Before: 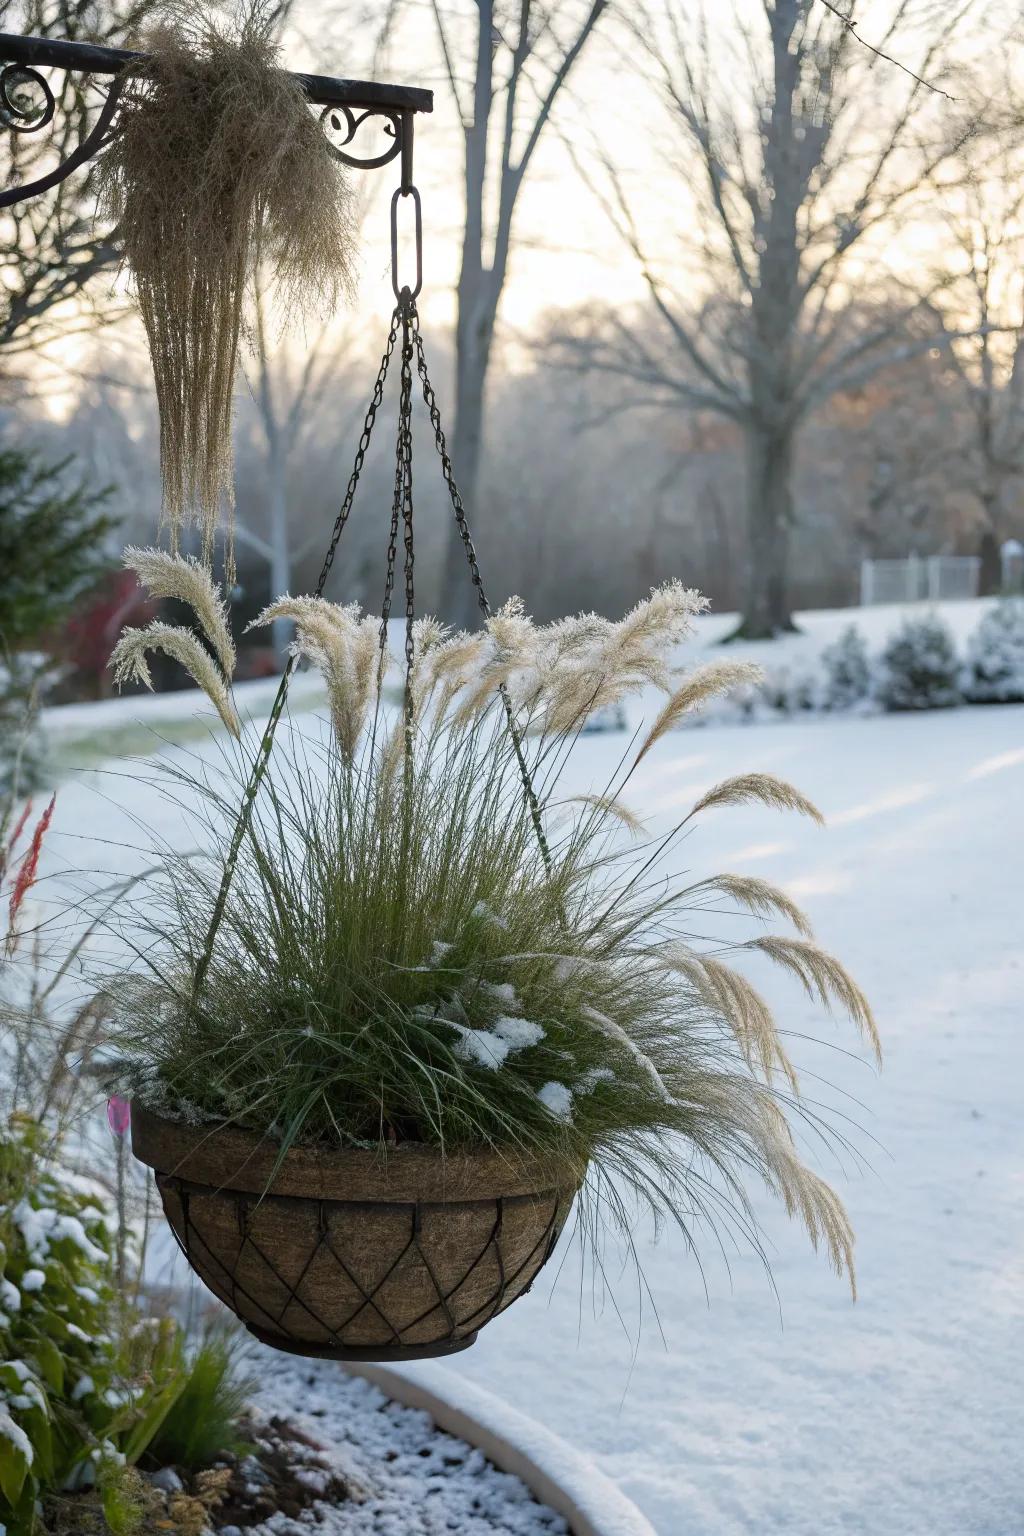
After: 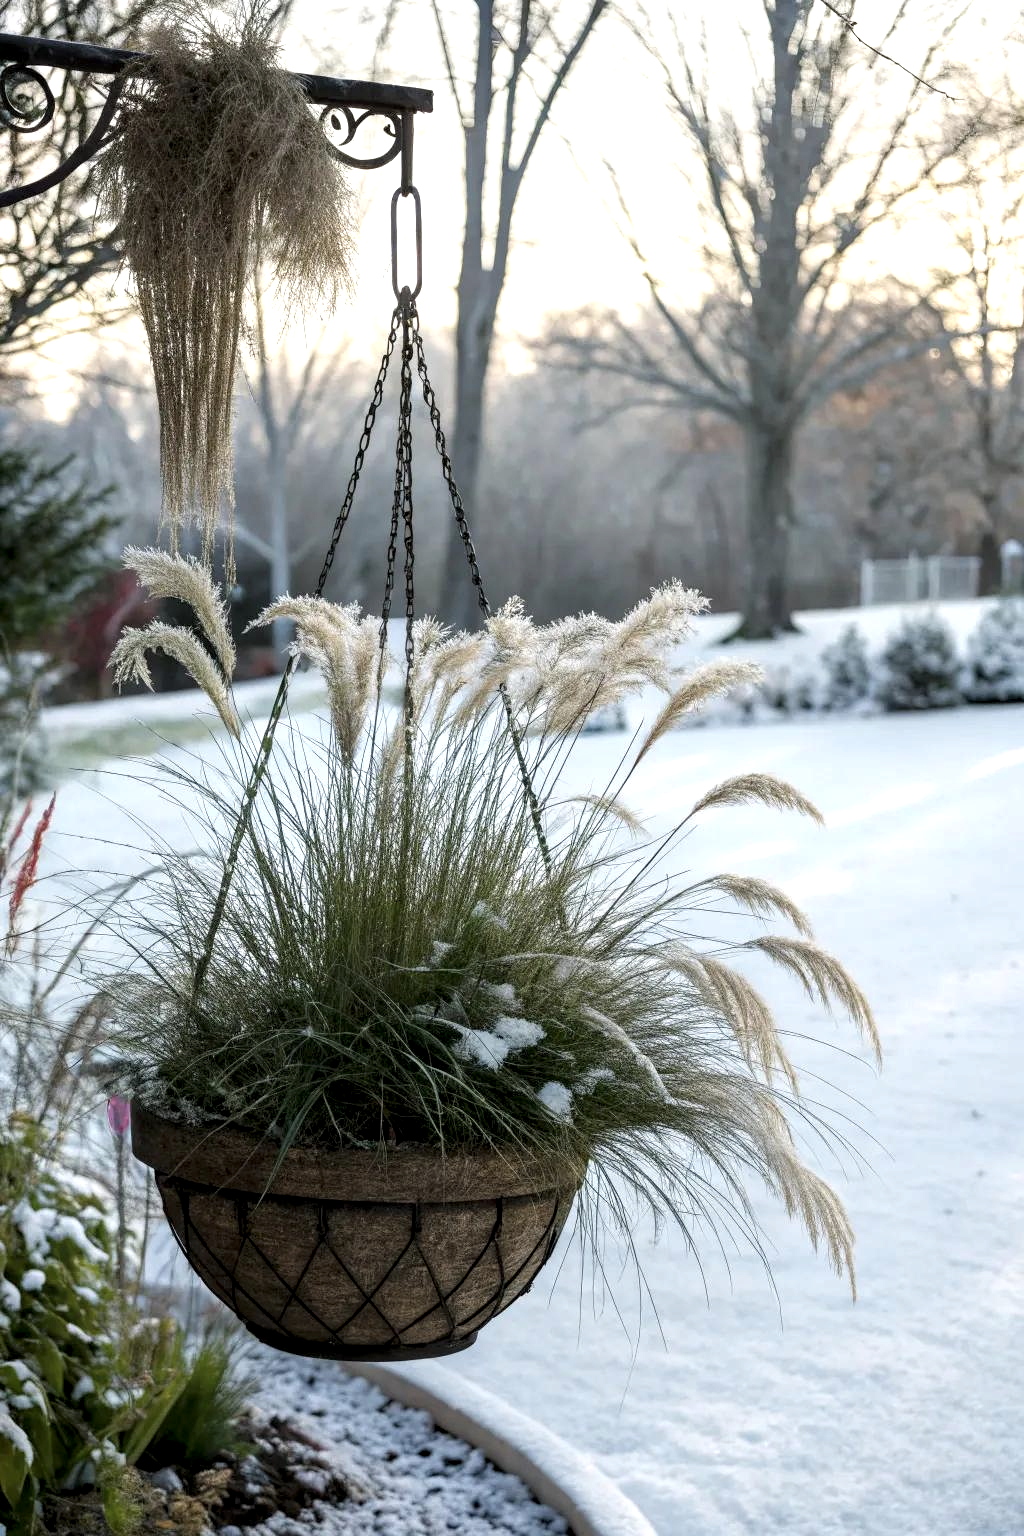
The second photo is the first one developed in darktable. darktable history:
color correction: highlights b* -0.046, saturation 0.835
tone equalizer: -8 EV -0.407 EV, -7 EV -0.412 EV, -6 EV -0.32 EV, -5 EV -0.219 EV, -3 EV 0.201 EV, -2 EV 0.348 EV, -1 EV 0.391 EV, +0 EV 0.447 EV
local contrast: shadows 97%, midtone range 0.497
